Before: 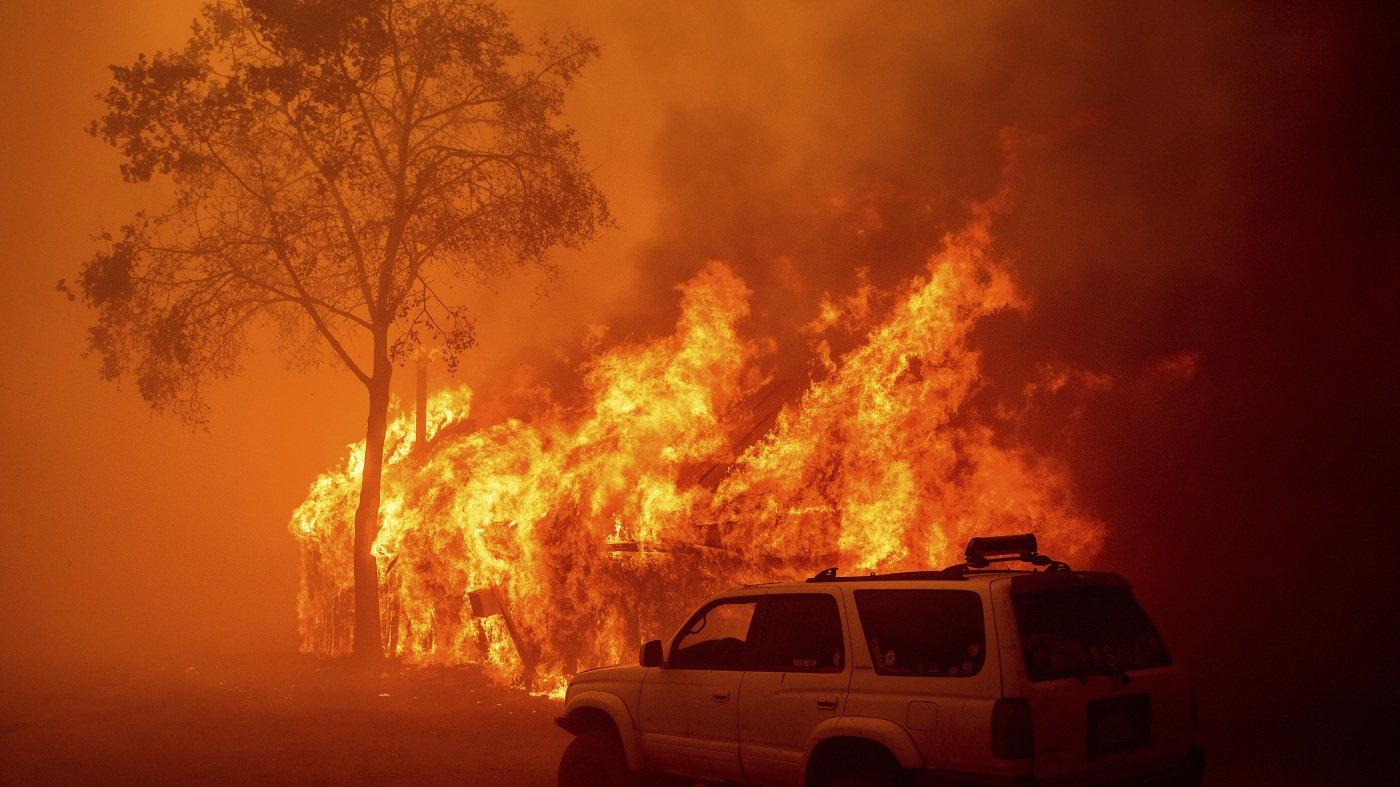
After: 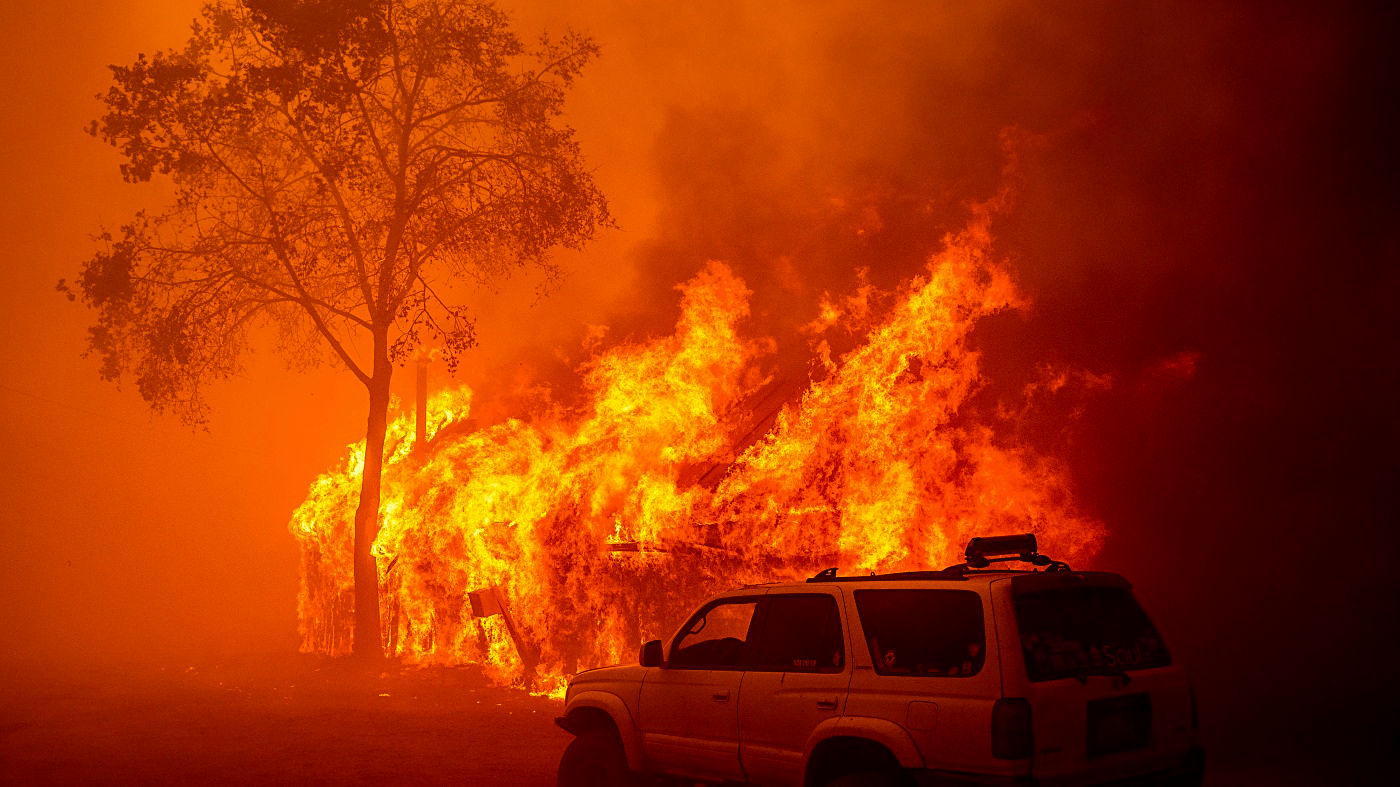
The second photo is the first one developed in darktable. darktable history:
color balance rgb: perceptual saturation grading › global saturation 34.05%, global vibrance 5.56%
sharpen: on, module defaults
